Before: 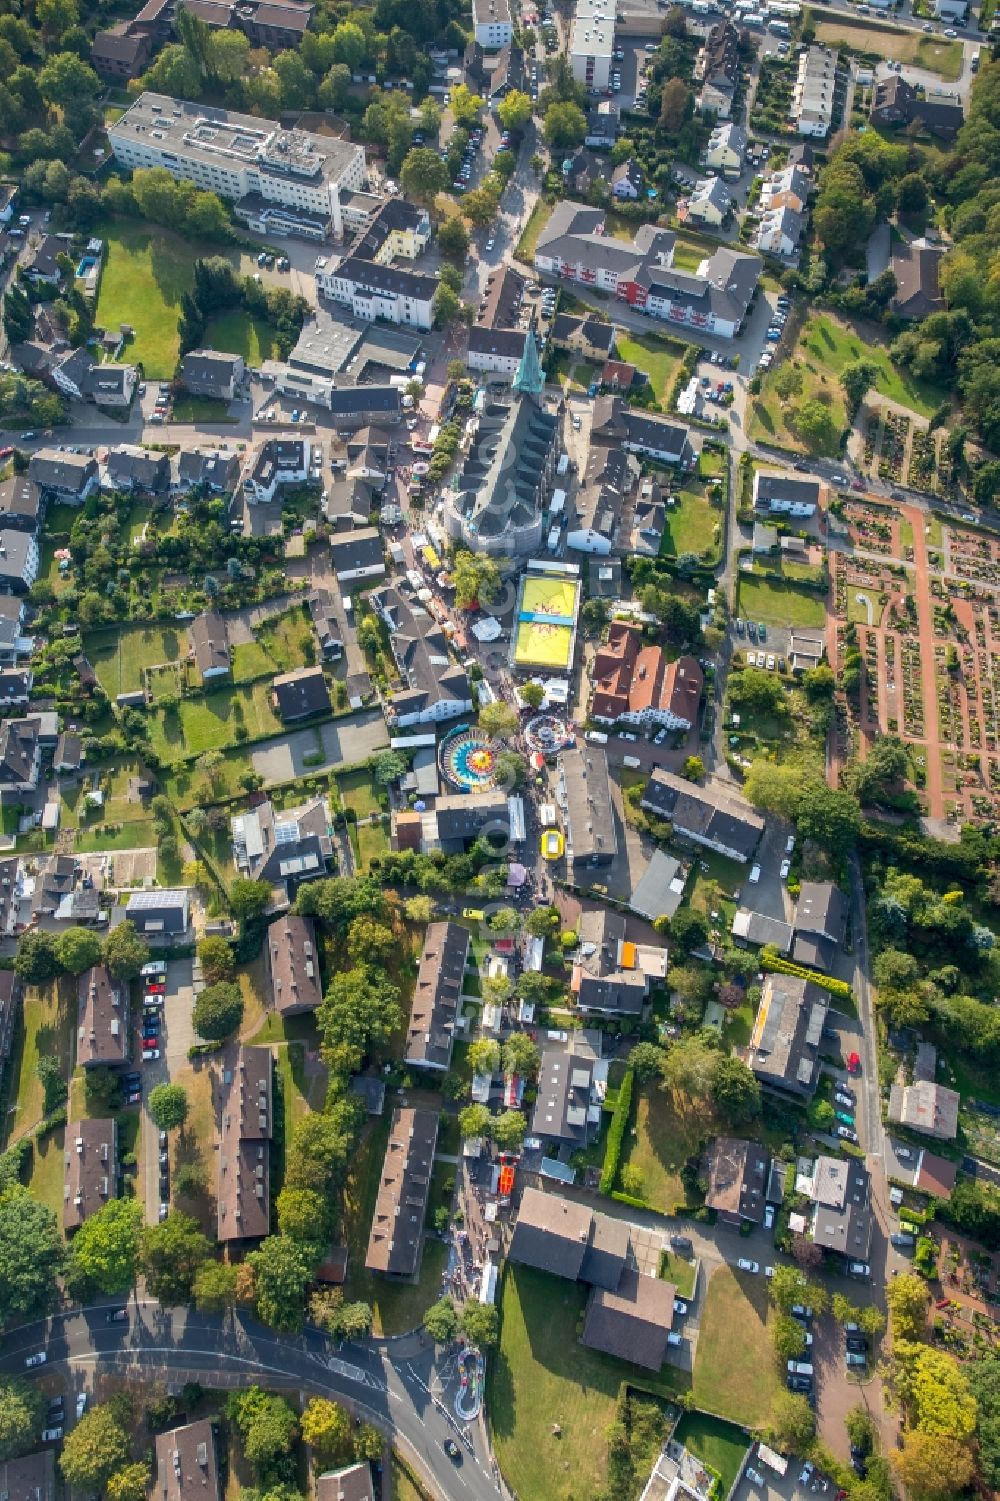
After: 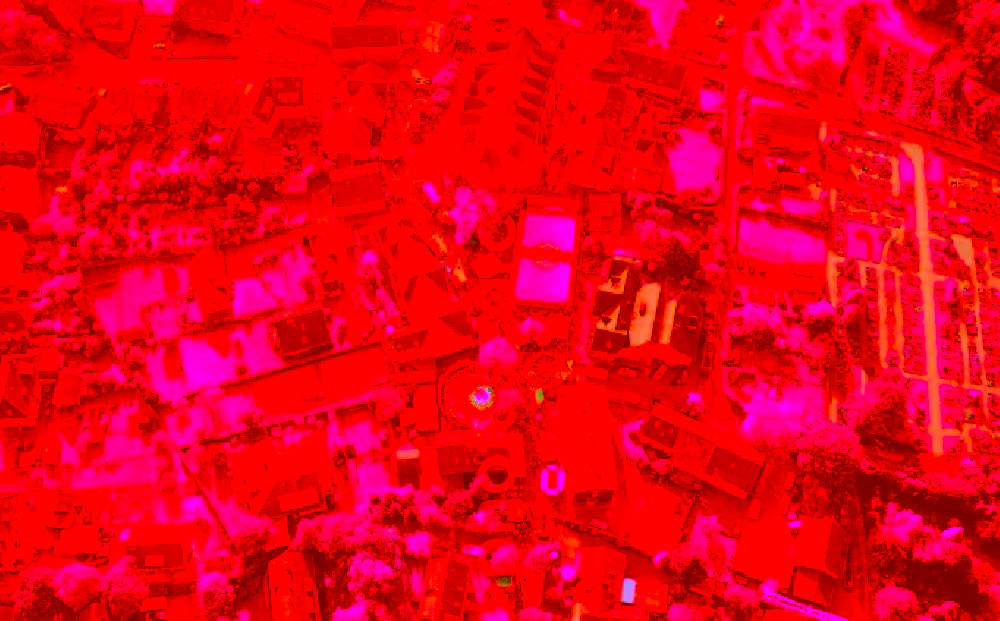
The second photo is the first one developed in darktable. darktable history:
filmic rgb: black relative exposure -6.98 EV, white relative exposure 5.65 EV, hardness 2.85
crop and rotate: top 24.302%, bottom 34.285%
color correction: highlights a* -39.27, highlights b* -39.47, shadows a* -39.8, shadows b* -39.79, saturation -2.99
